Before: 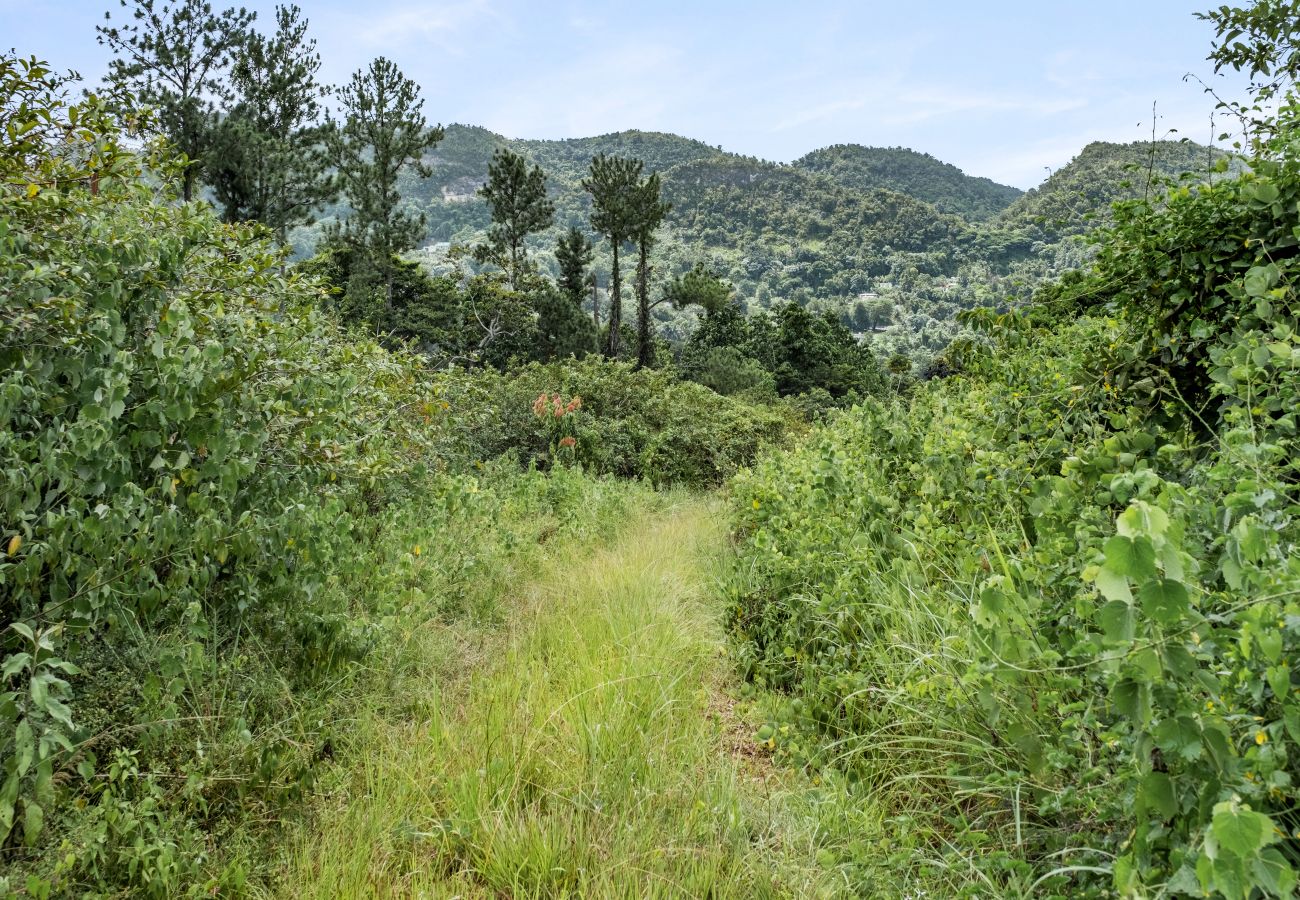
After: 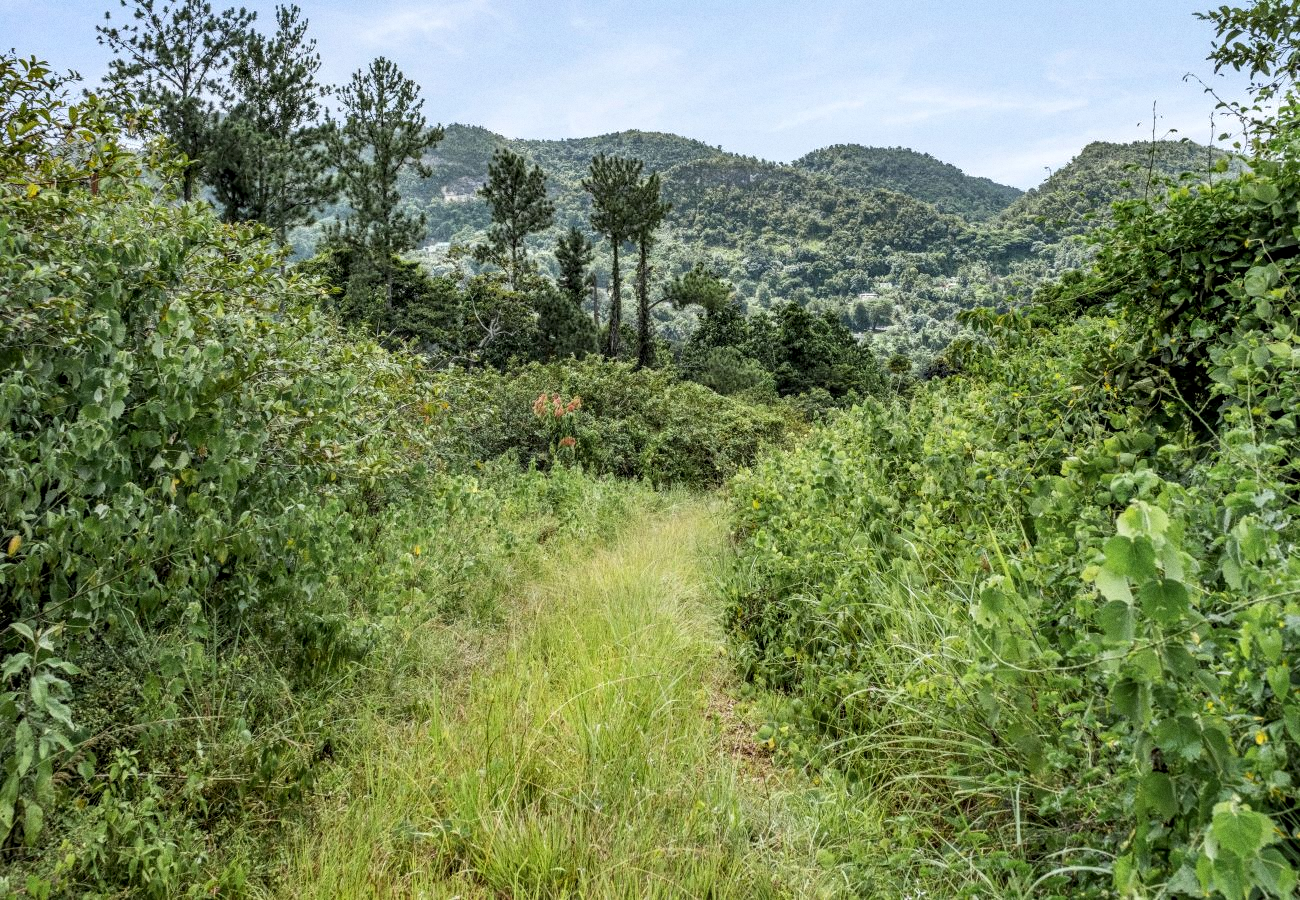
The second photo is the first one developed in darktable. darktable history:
local contrast: on, module defaults
grain: on, module defaults
